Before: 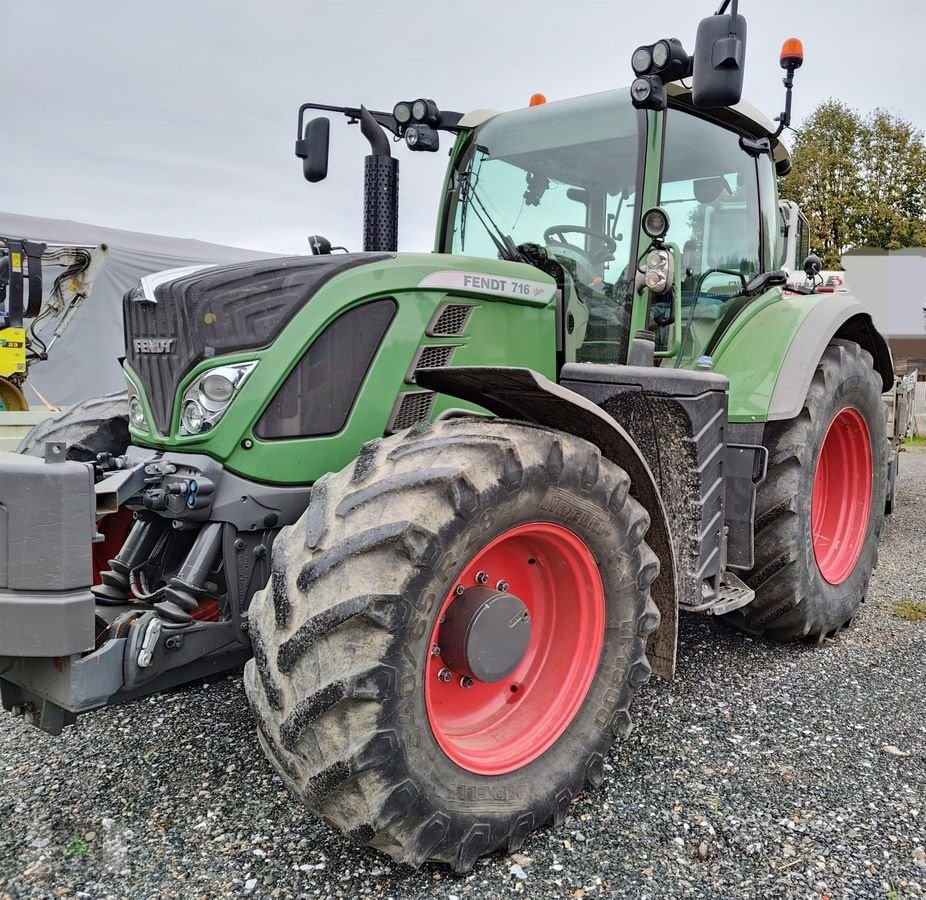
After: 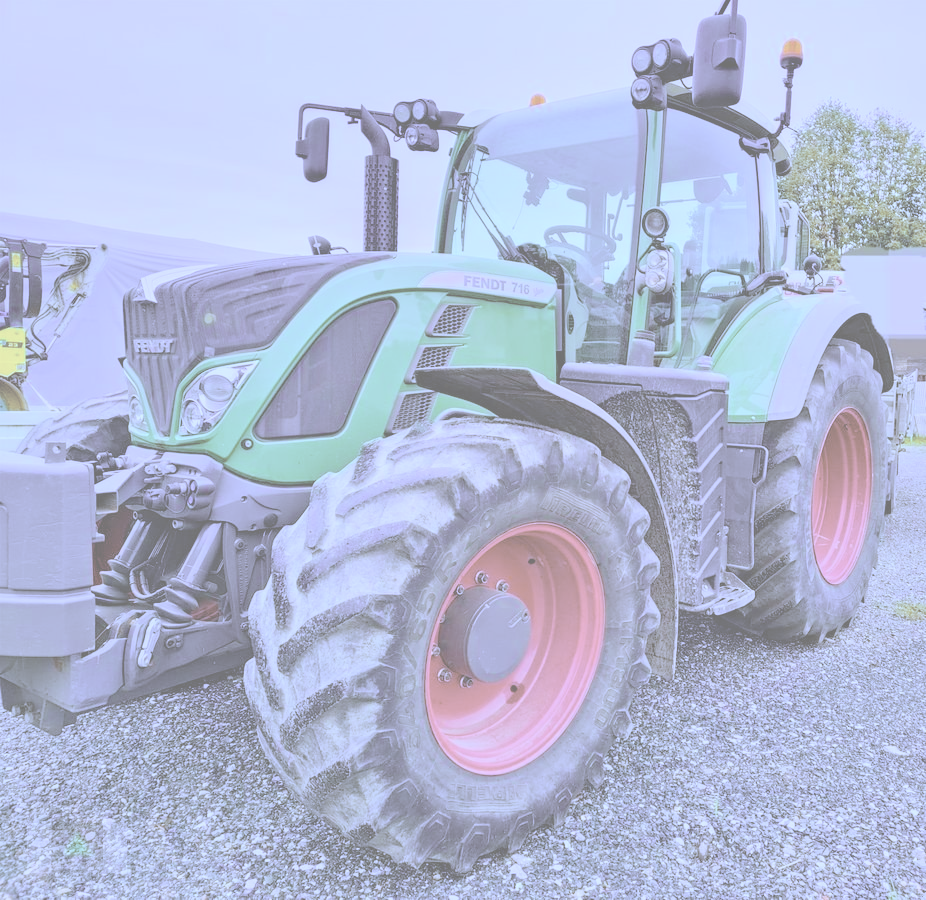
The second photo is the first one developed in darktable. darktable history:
color balance rgb: linear chroma grading › global chroma 20%, perceptual saturation grading › global saturation 65%, perceptual saturation grading › highlights 50%, perceptual saturation grading › shadows 30%, perceptual brilliance grading › global brilliance 12%, perceptual brilliance grading › highlights 15%, global vibrance 20%
white balance: red 0.766, blue 1.537
contrast brightness saturation: contrast -0.32, brightness 0.75, saturation -0.78
